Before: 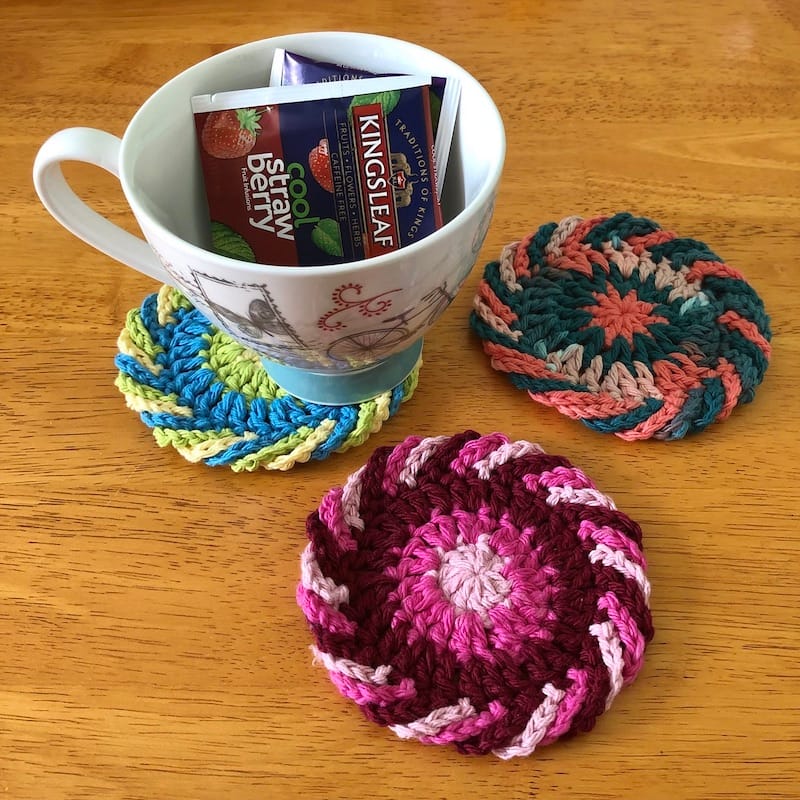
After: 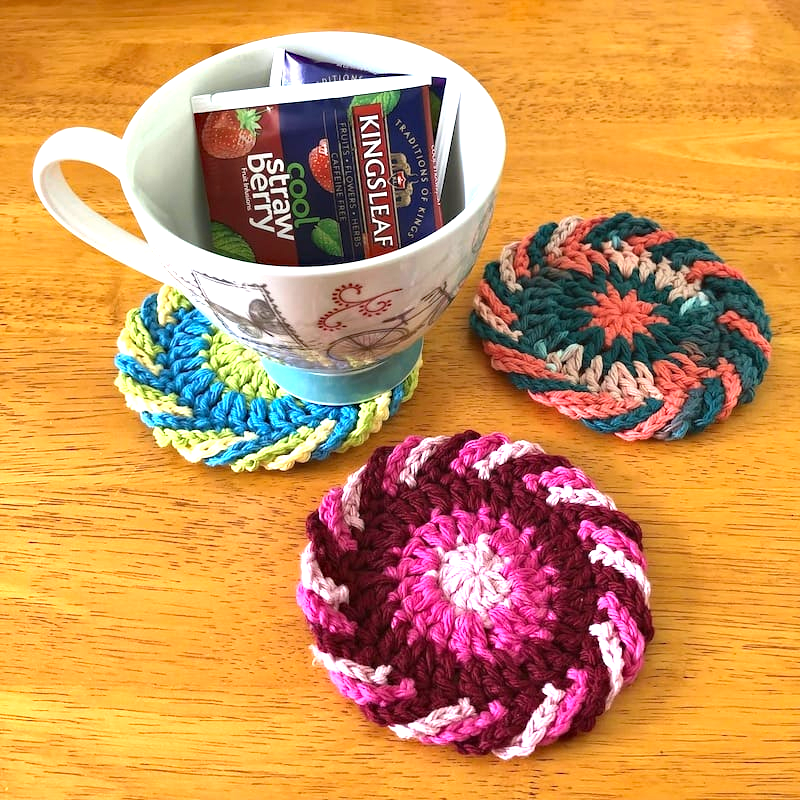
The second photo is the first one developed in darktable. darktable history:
exposure: black level correction -0.001, exposure 0.9 EV, compensate exposure bias true, compensate highlight preservation false
haze removal: compatibility mode true, adaptive false
